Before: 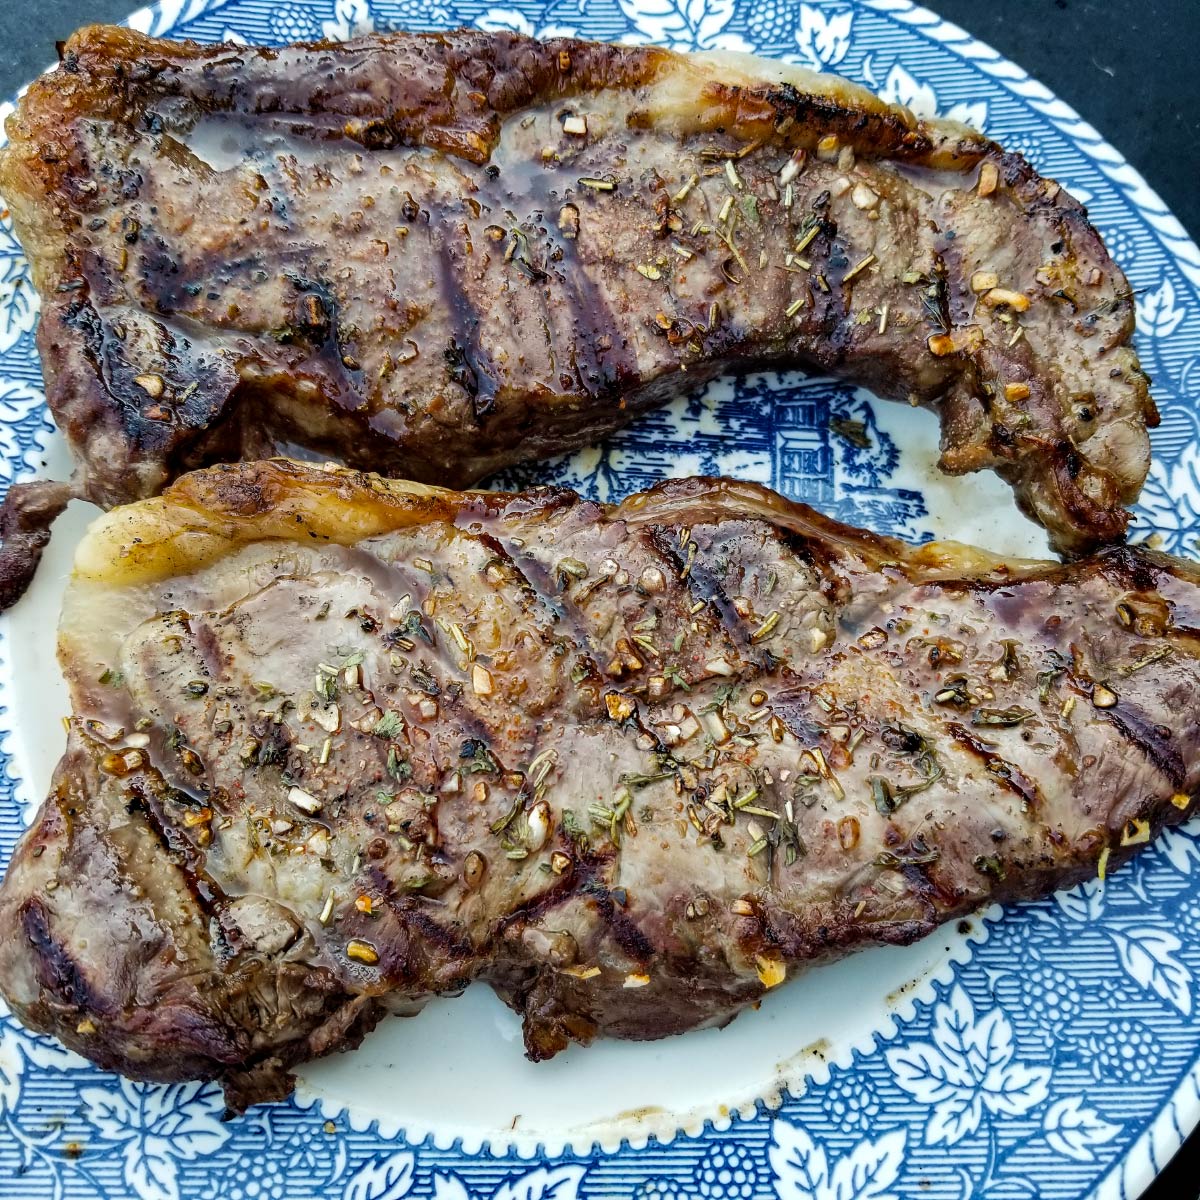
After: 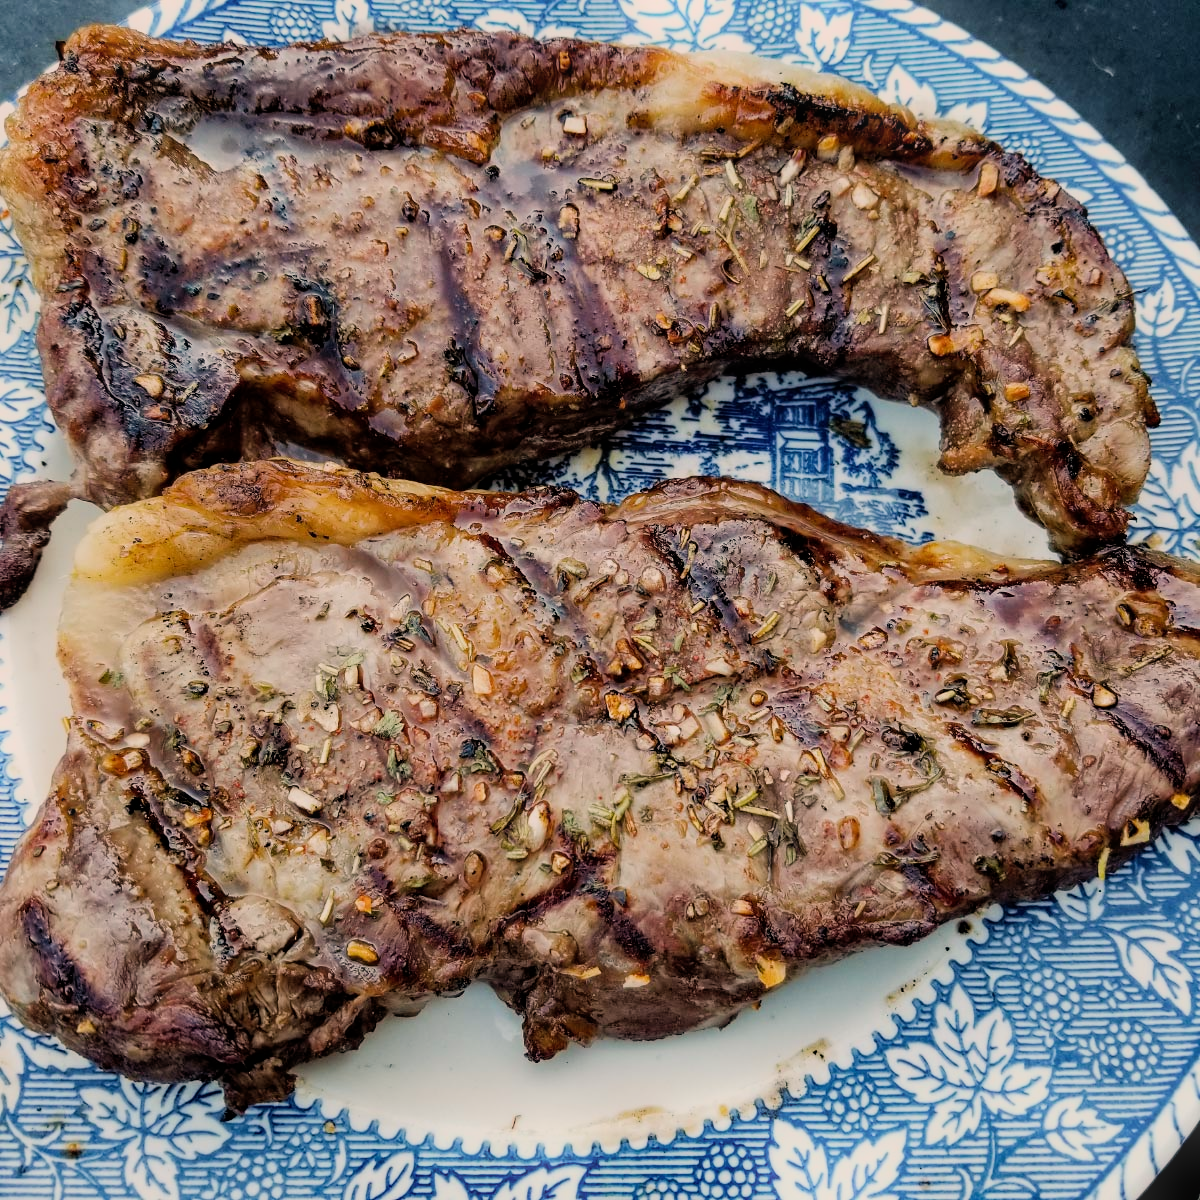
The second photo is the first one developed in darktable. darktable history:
filmic rgb: hardness 4.17
white balance: red 1.127, blue 0.943
shadows and highlights: shadows 25, highlights -25
bloom: size 5%, threshold 95%, strength 15%
